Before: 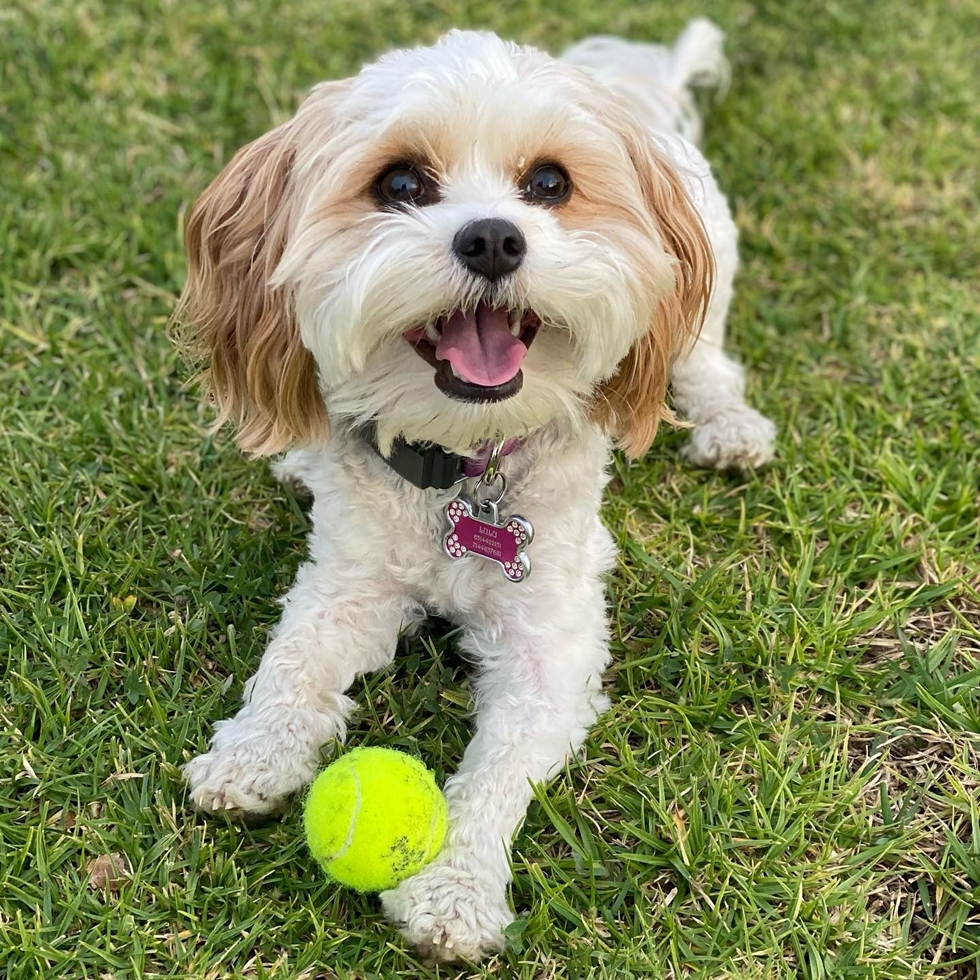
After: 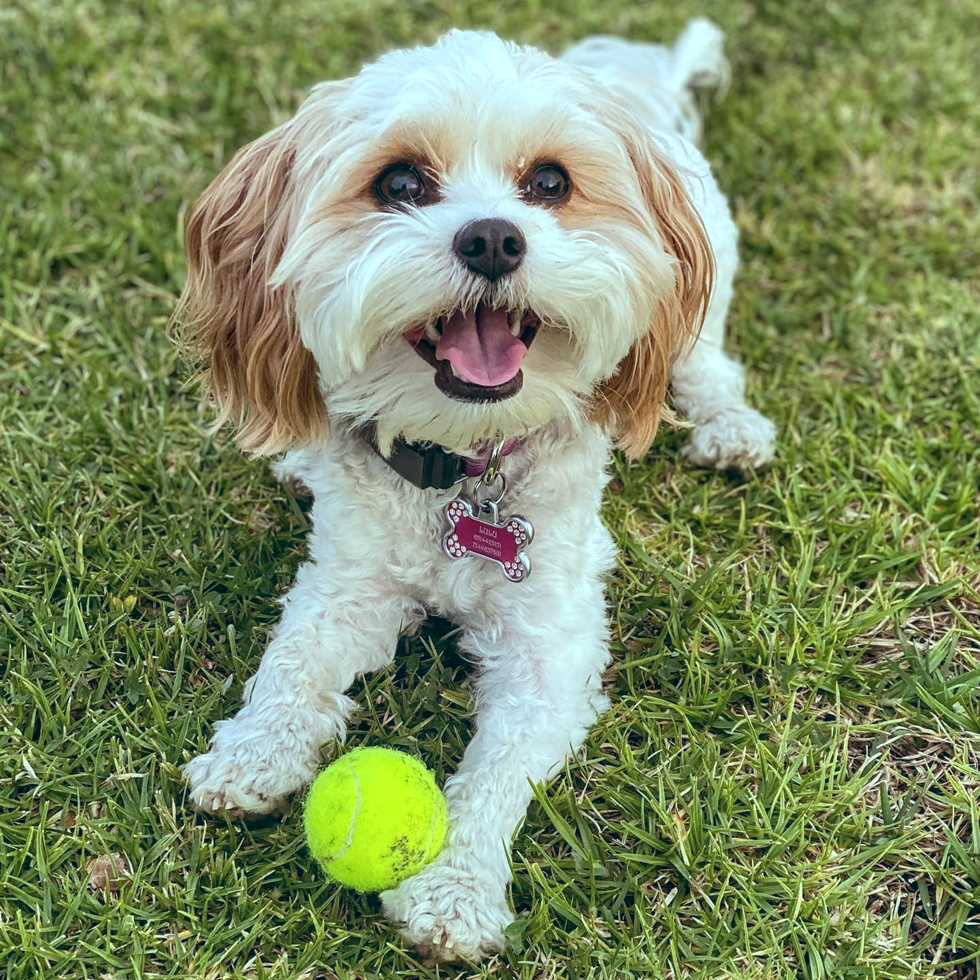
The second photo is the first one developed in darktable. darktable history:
color balance: lift [1.003, 0.993, 1.001, 1.007], gamma [1.018, 1.072, 0.959, 0.928], gain [0.974, 0.873, 1.031, 1.127]
local contrast: on, module defaults
